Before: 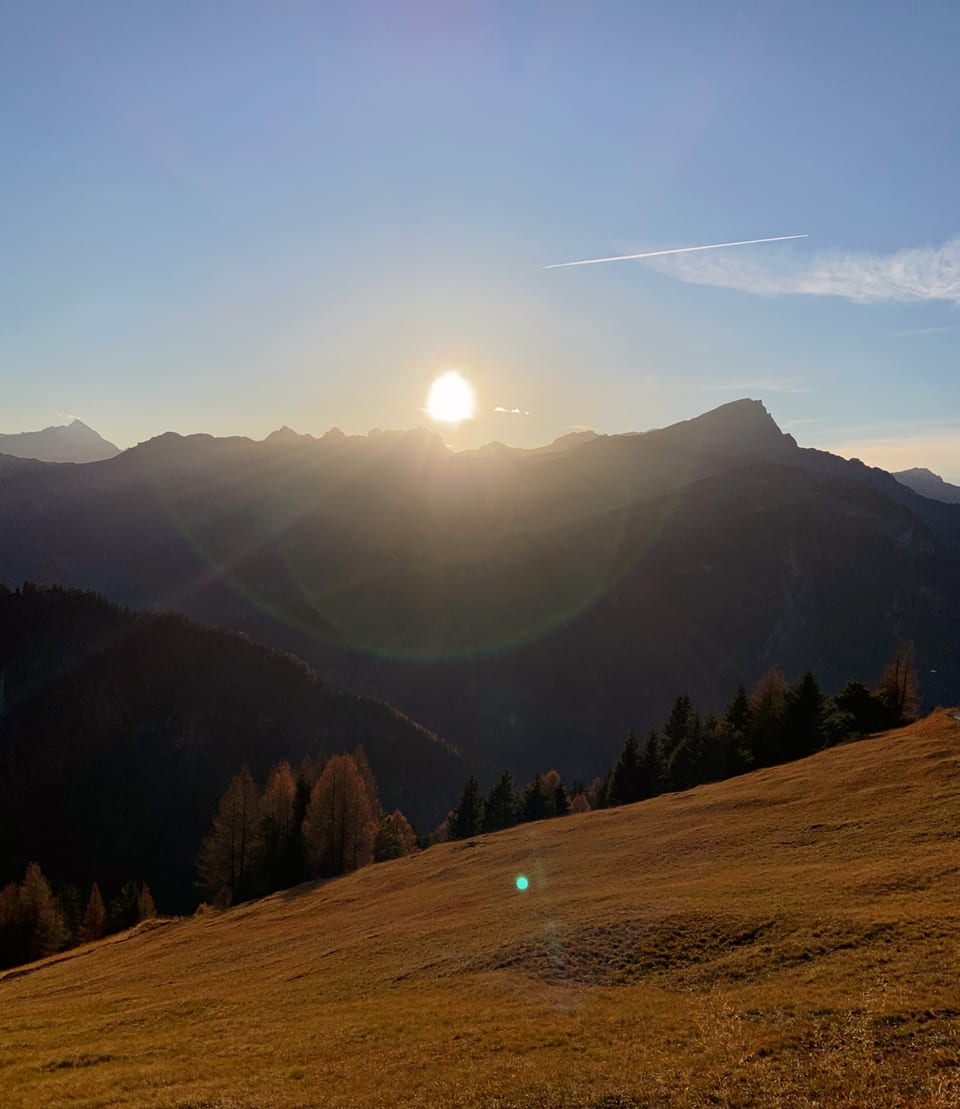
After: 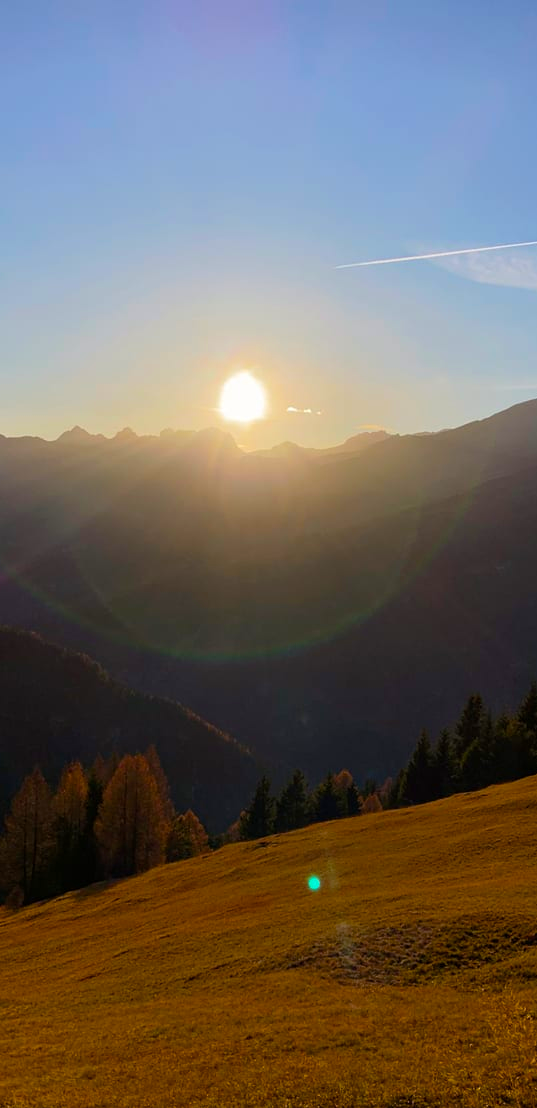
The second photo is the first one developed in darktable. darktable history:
crop: left 21.674%, right 22.086%
color balance rgb: linear chroma grading › global chroma 15%, perceptual saturation grading › global saturation 30%
